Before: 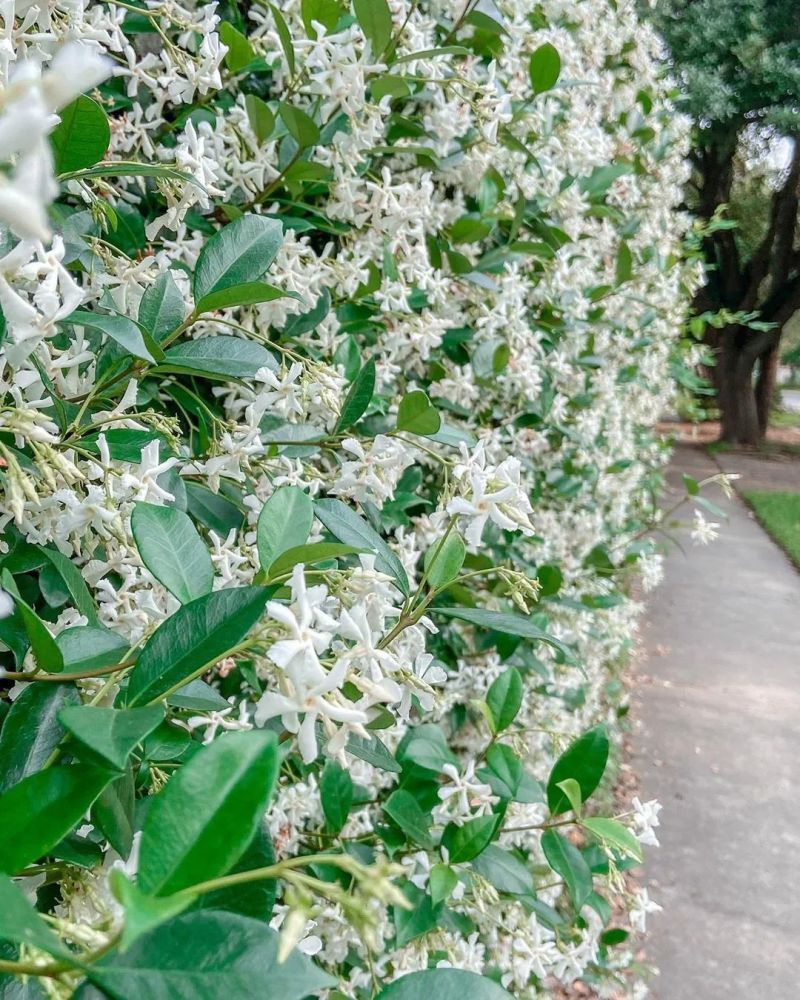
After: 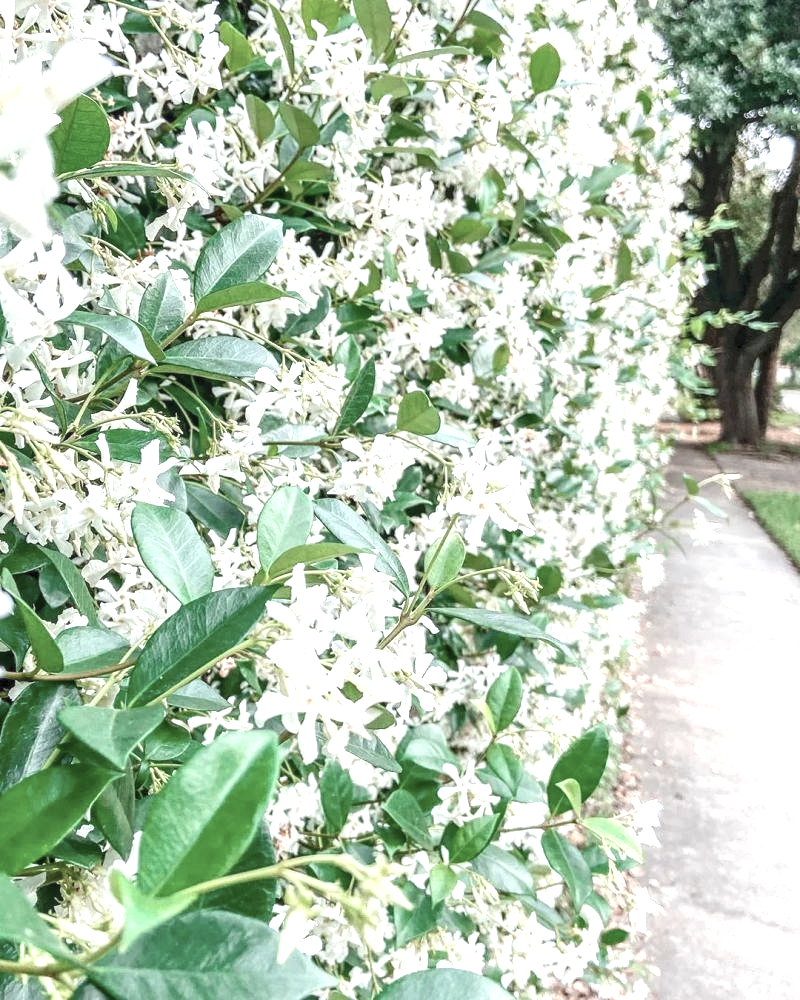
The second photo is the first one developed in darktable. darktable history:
shadows and highlights: shadows 61.56, white point adjustment 0.538, highlights -34.72, compress 83.75%
exposure: exposure 1 EV, compensate highlight preservation false
local contrast: on, module defaults
contrast brightness saturation: contrast 0.098, saturation -0.368
